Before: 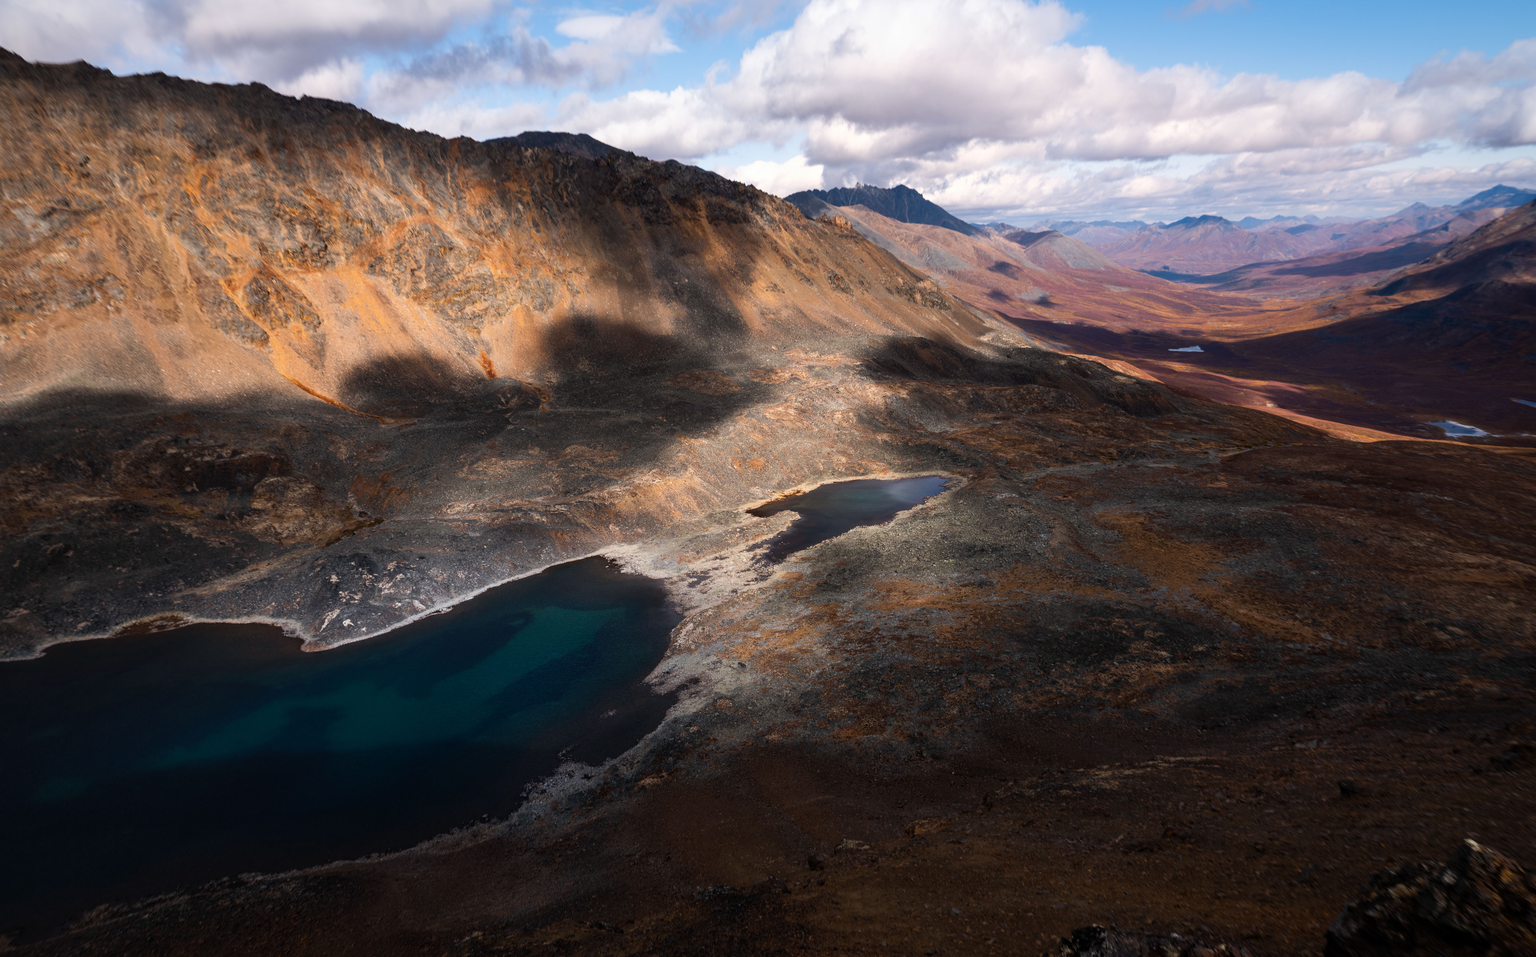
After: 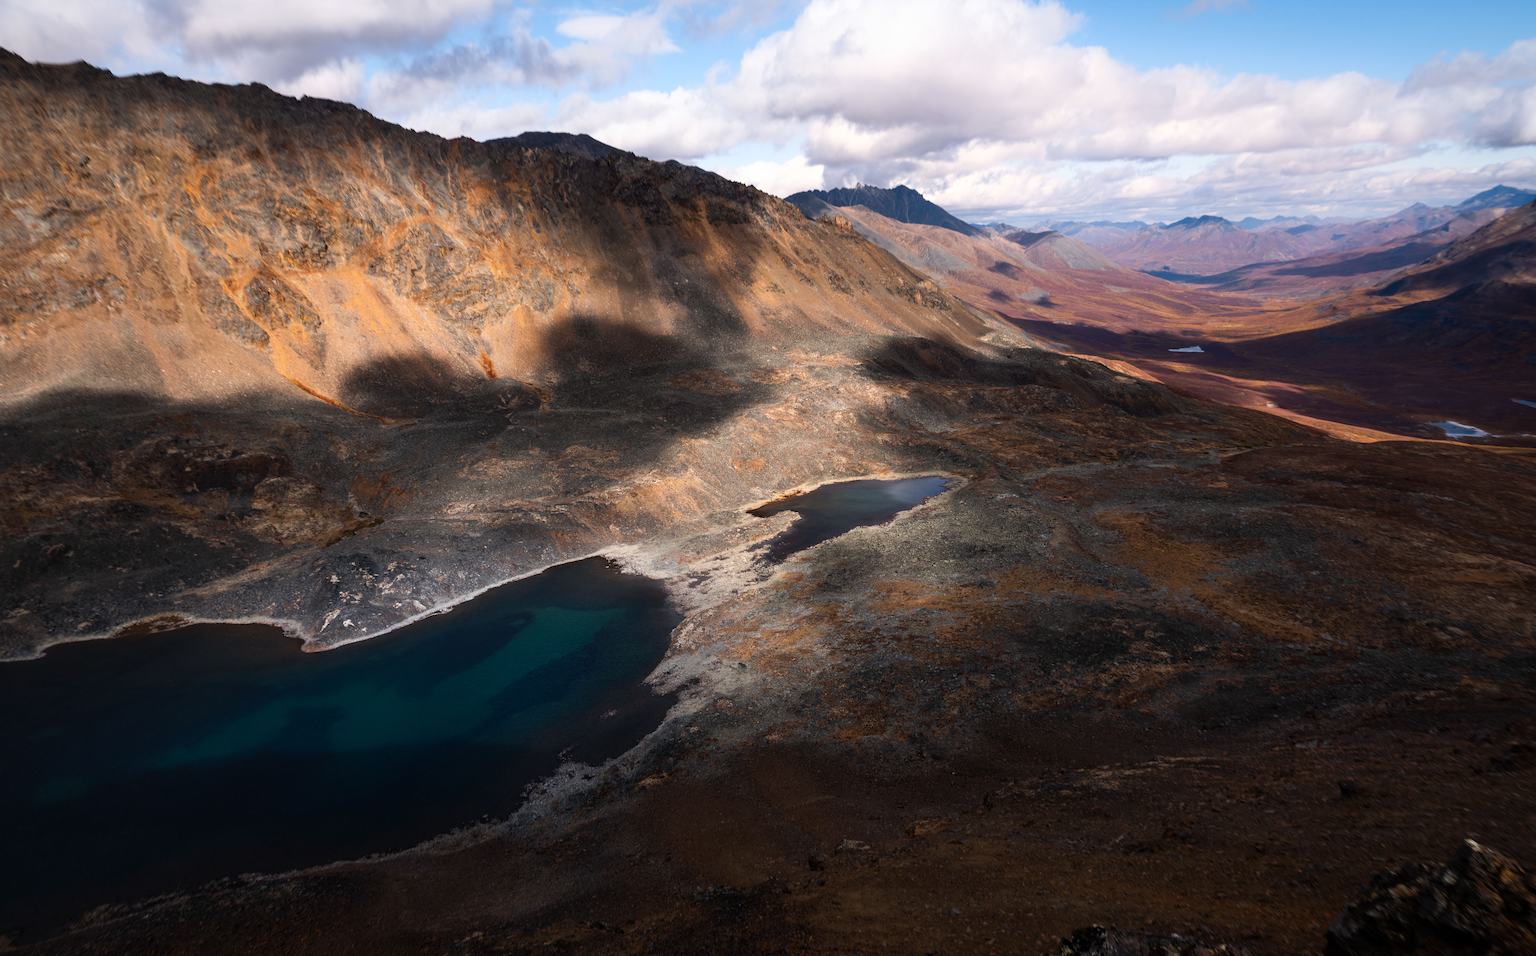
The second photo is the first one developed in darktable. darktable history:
shadows and highlights: shadows 0.91, highlights 38.63
